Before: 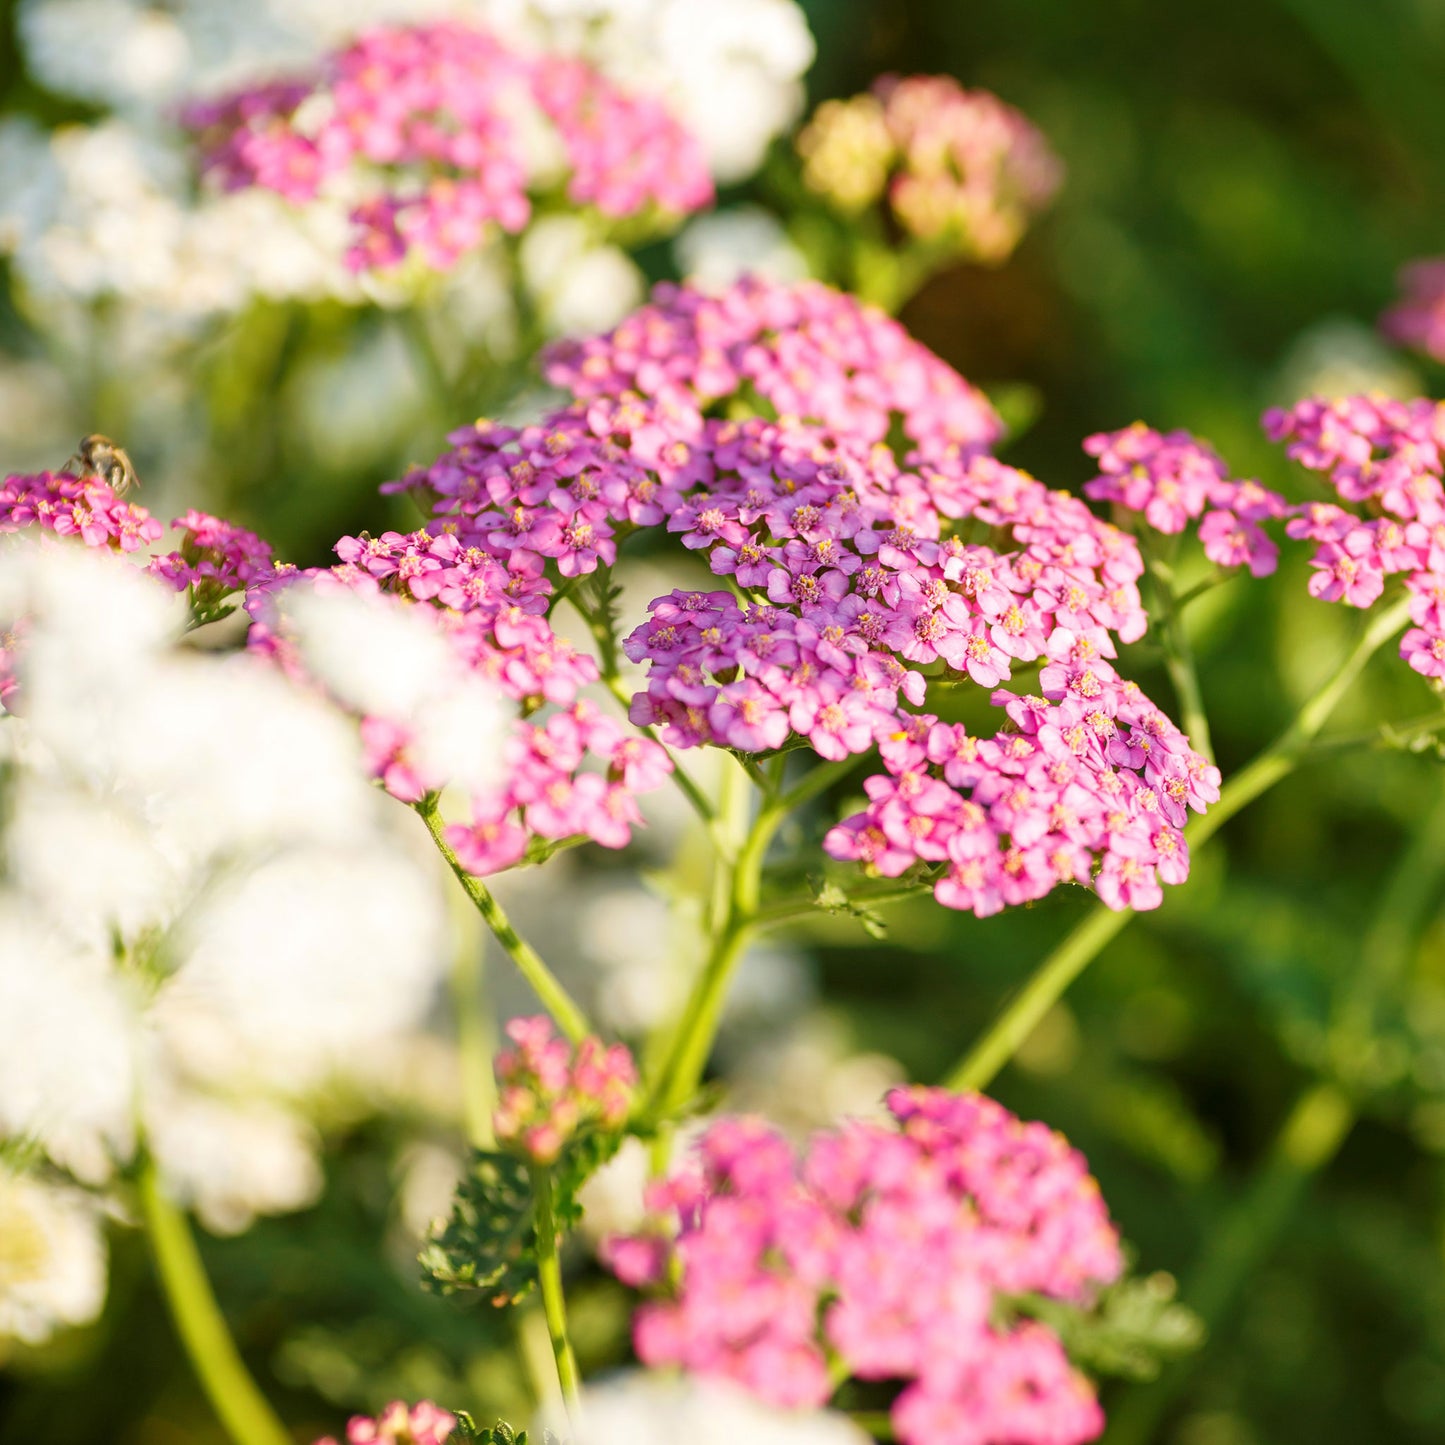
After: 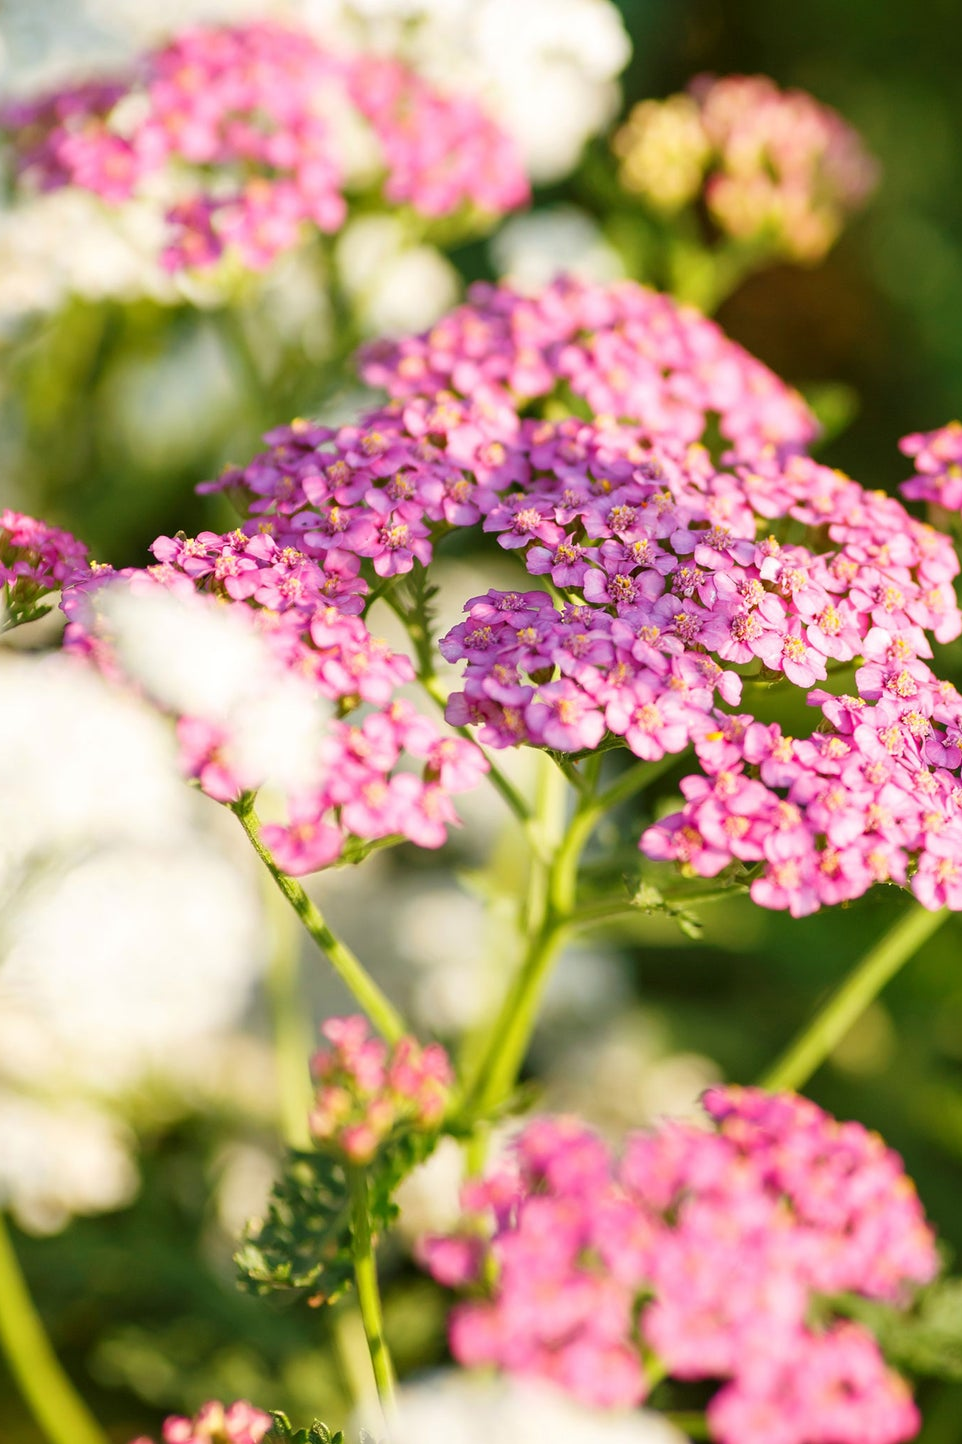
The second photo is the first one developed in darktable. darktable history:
crop and rotate: left 12.782%, right 20.604%
